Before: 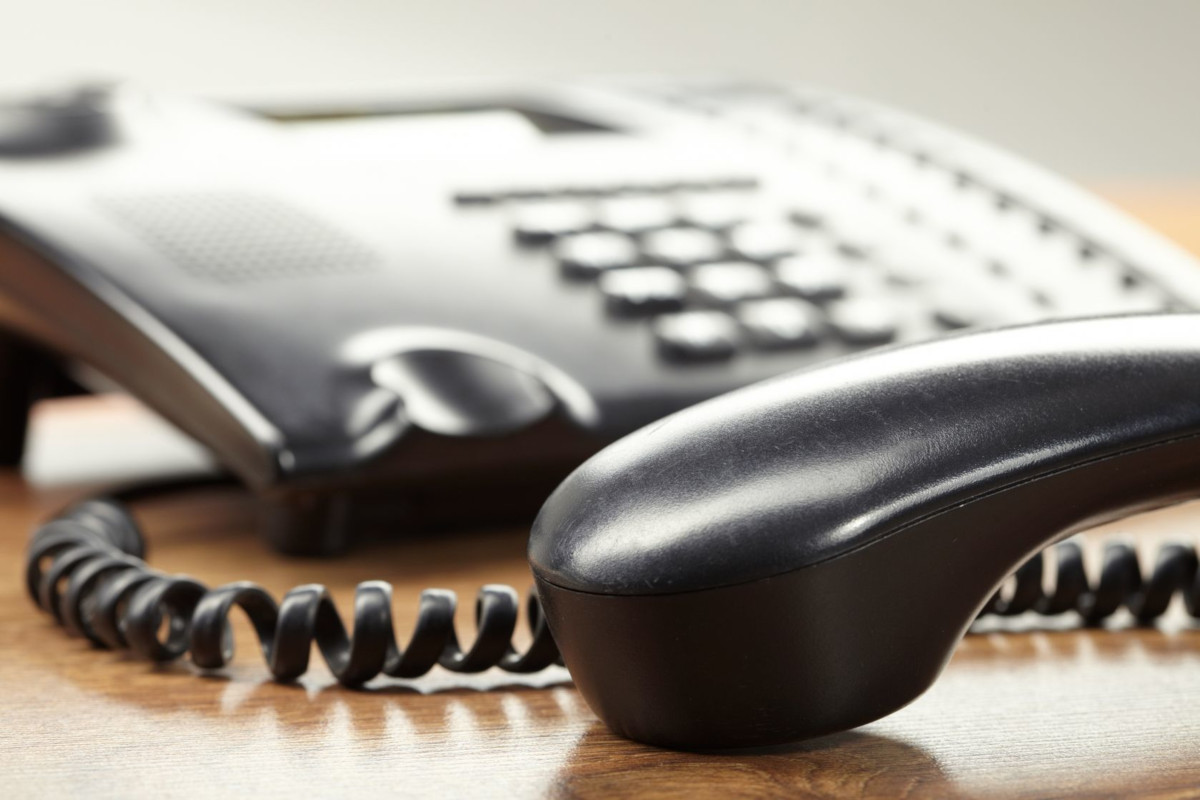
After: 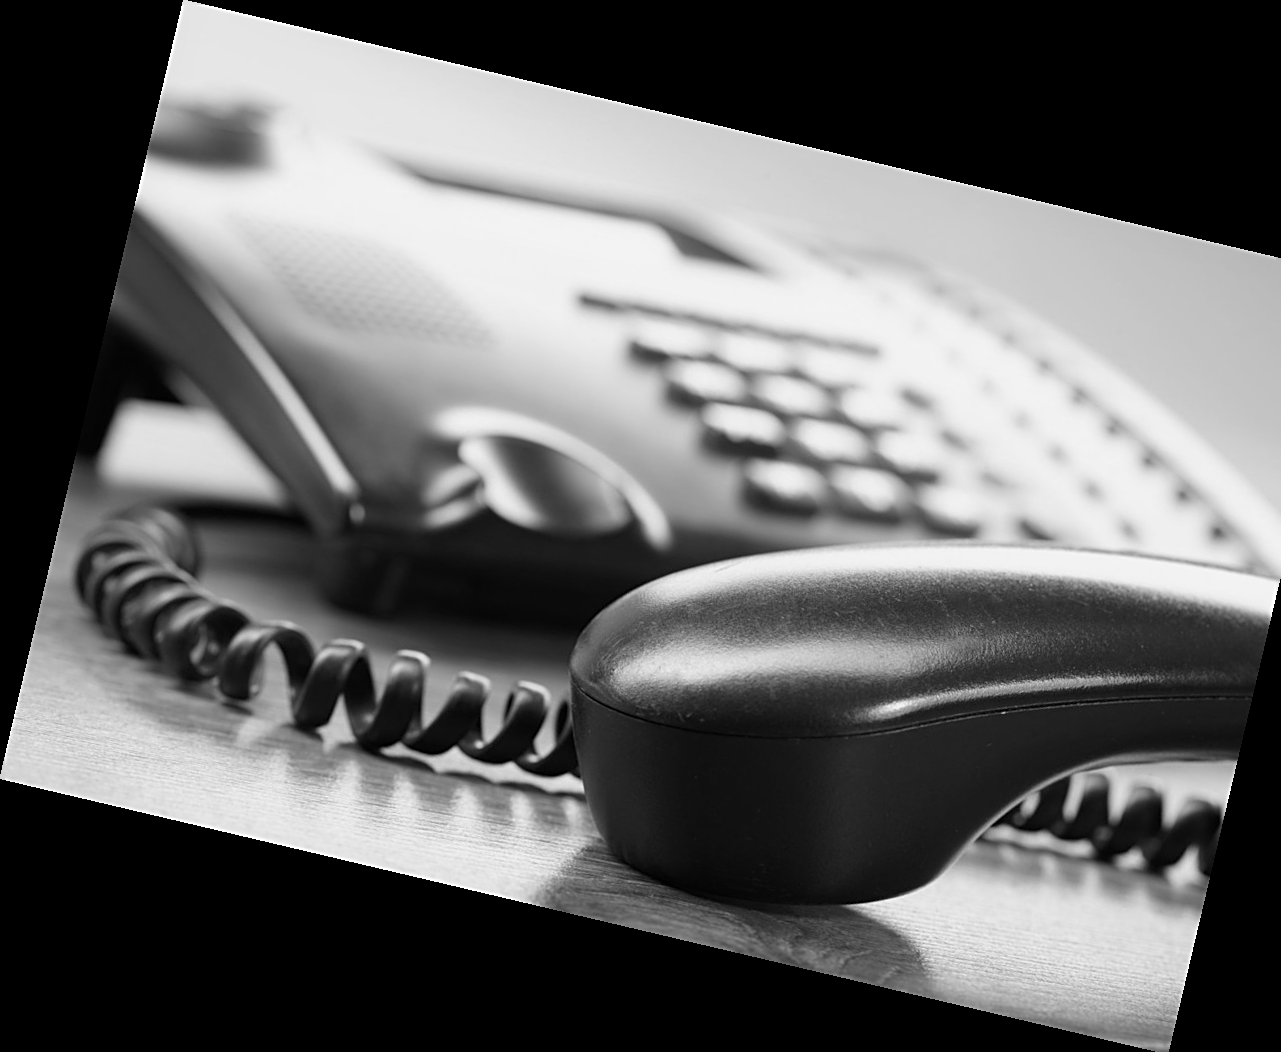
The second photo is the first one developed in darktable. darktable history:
sharpen: on, module defaults
color correction: highlights a* 10.12, highlights b* 39.04, shadows a* 14.62, shadows b* 3.37
crop and rotate: right 5.167%
rotate and perspective: rotation 13.27°, automatic cropping off
monochrome: a -71.75, b 75.82
